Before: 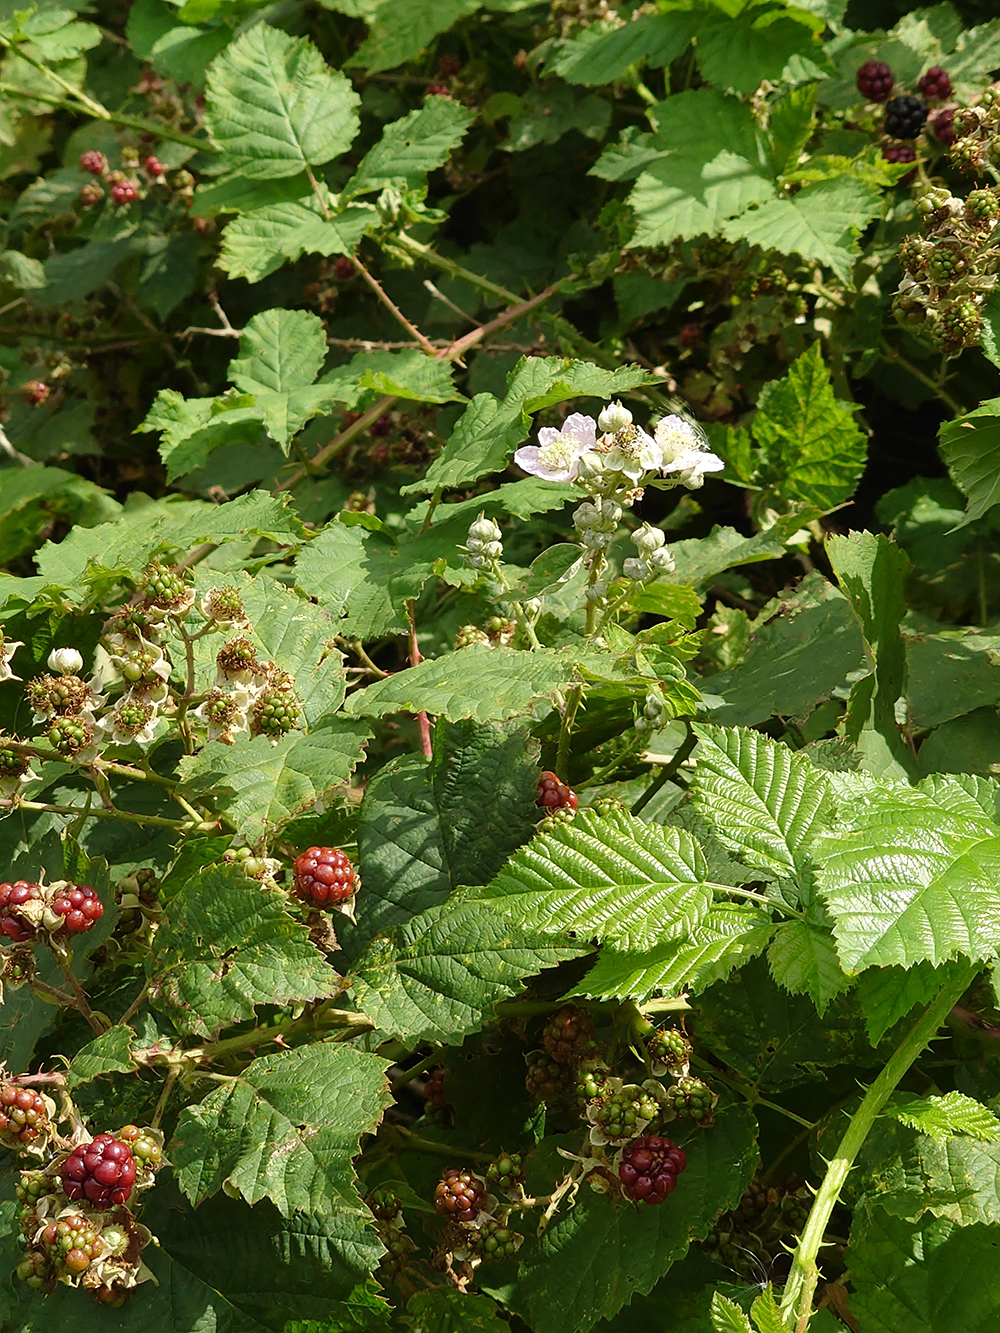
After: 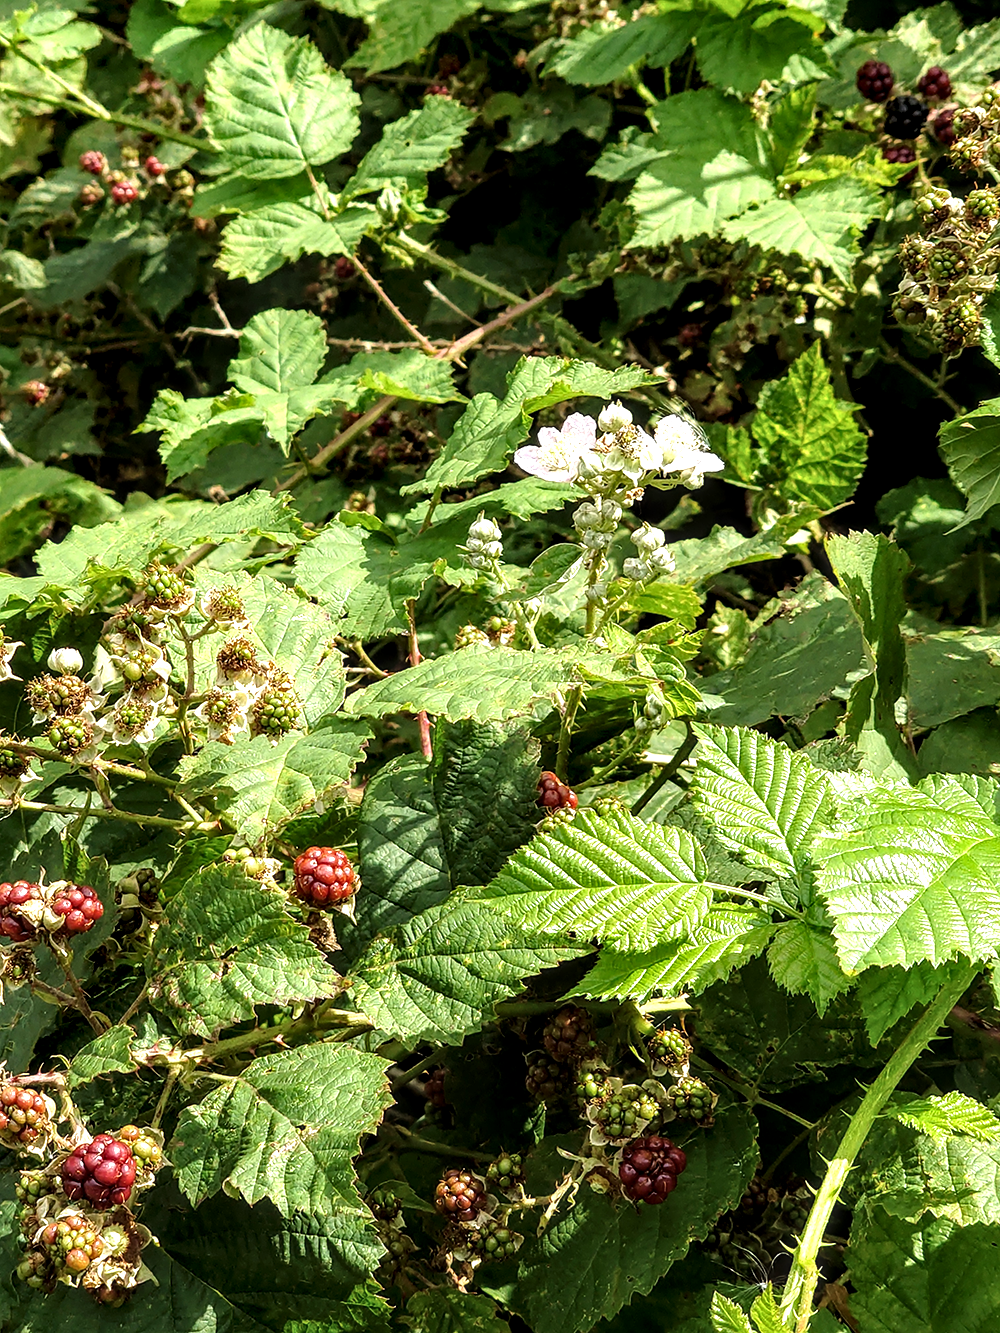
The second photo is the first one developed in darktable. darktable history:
tone equalizer: -8 EV -0.728 EV, -7 EV -0.712 EV, -6 EV -0.59 EV, -5 EV -0.404 EV, -3 EV 0.368 EV, -2 EV 0.6 EV, -1 EV 0.679 EV, +0 EV 0.721 EV
local contrast: detail 155%
